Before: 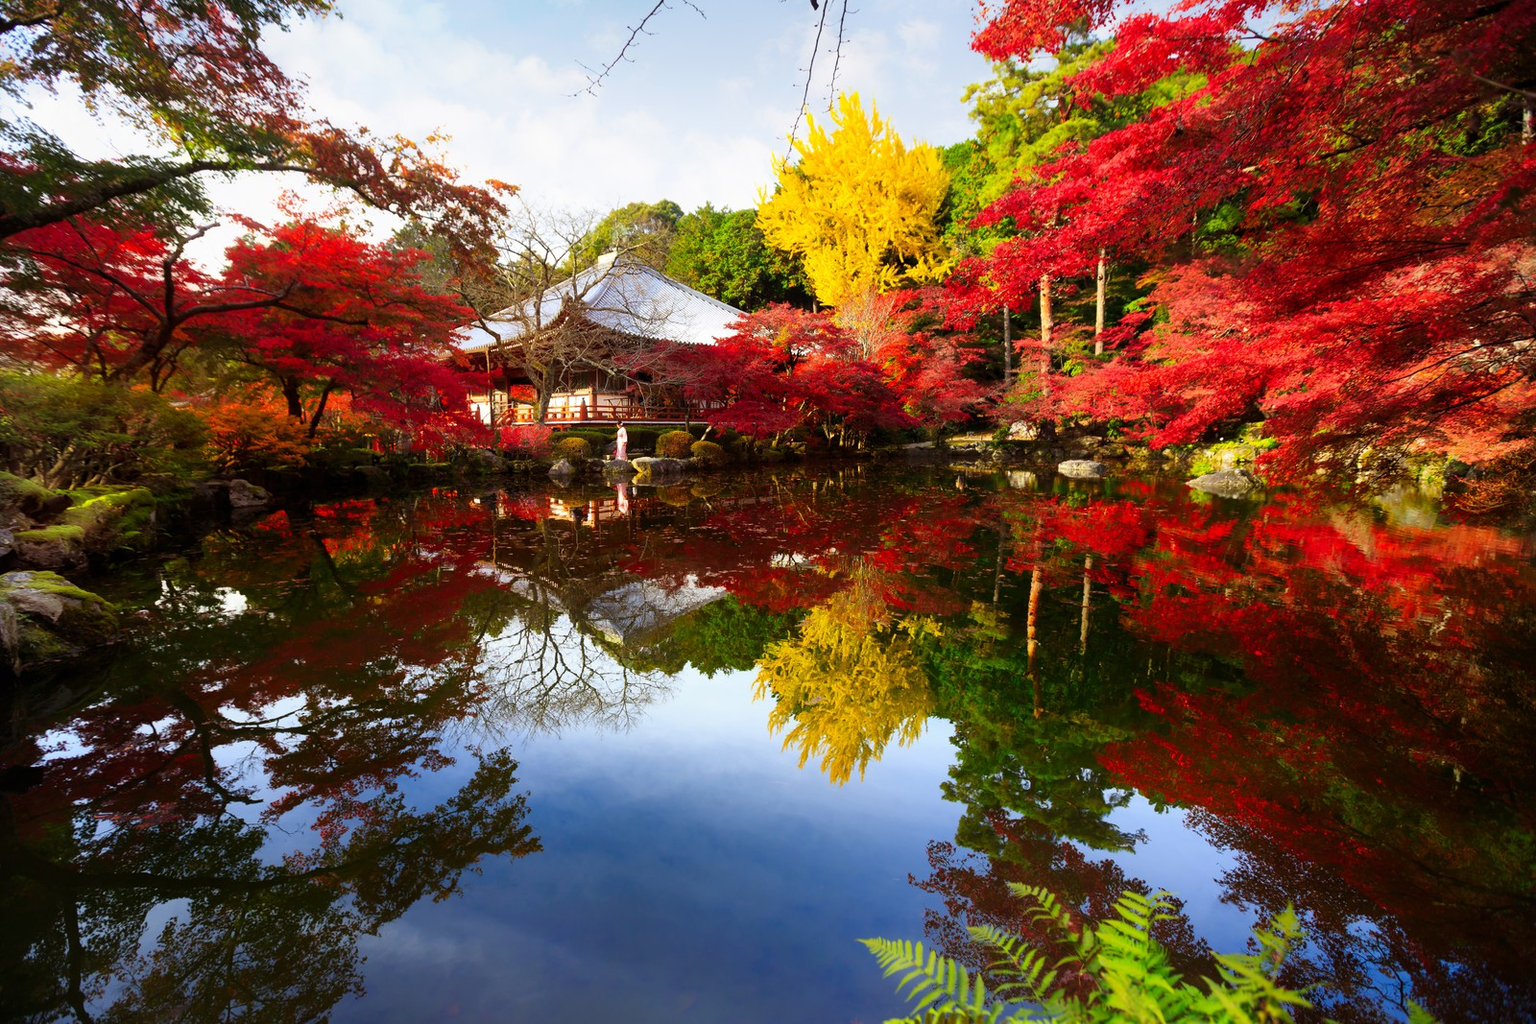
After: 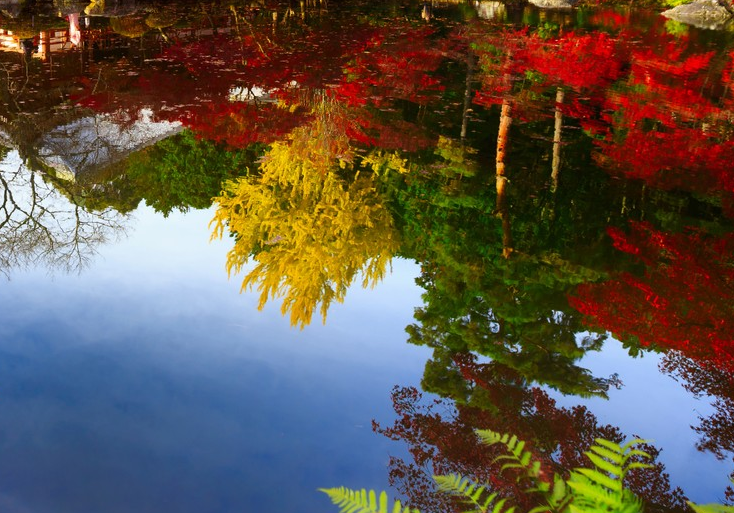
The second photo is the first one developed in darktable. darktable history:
crop: left 35.922%, top 45.965%, right 18.149%, bottom 5.887%
